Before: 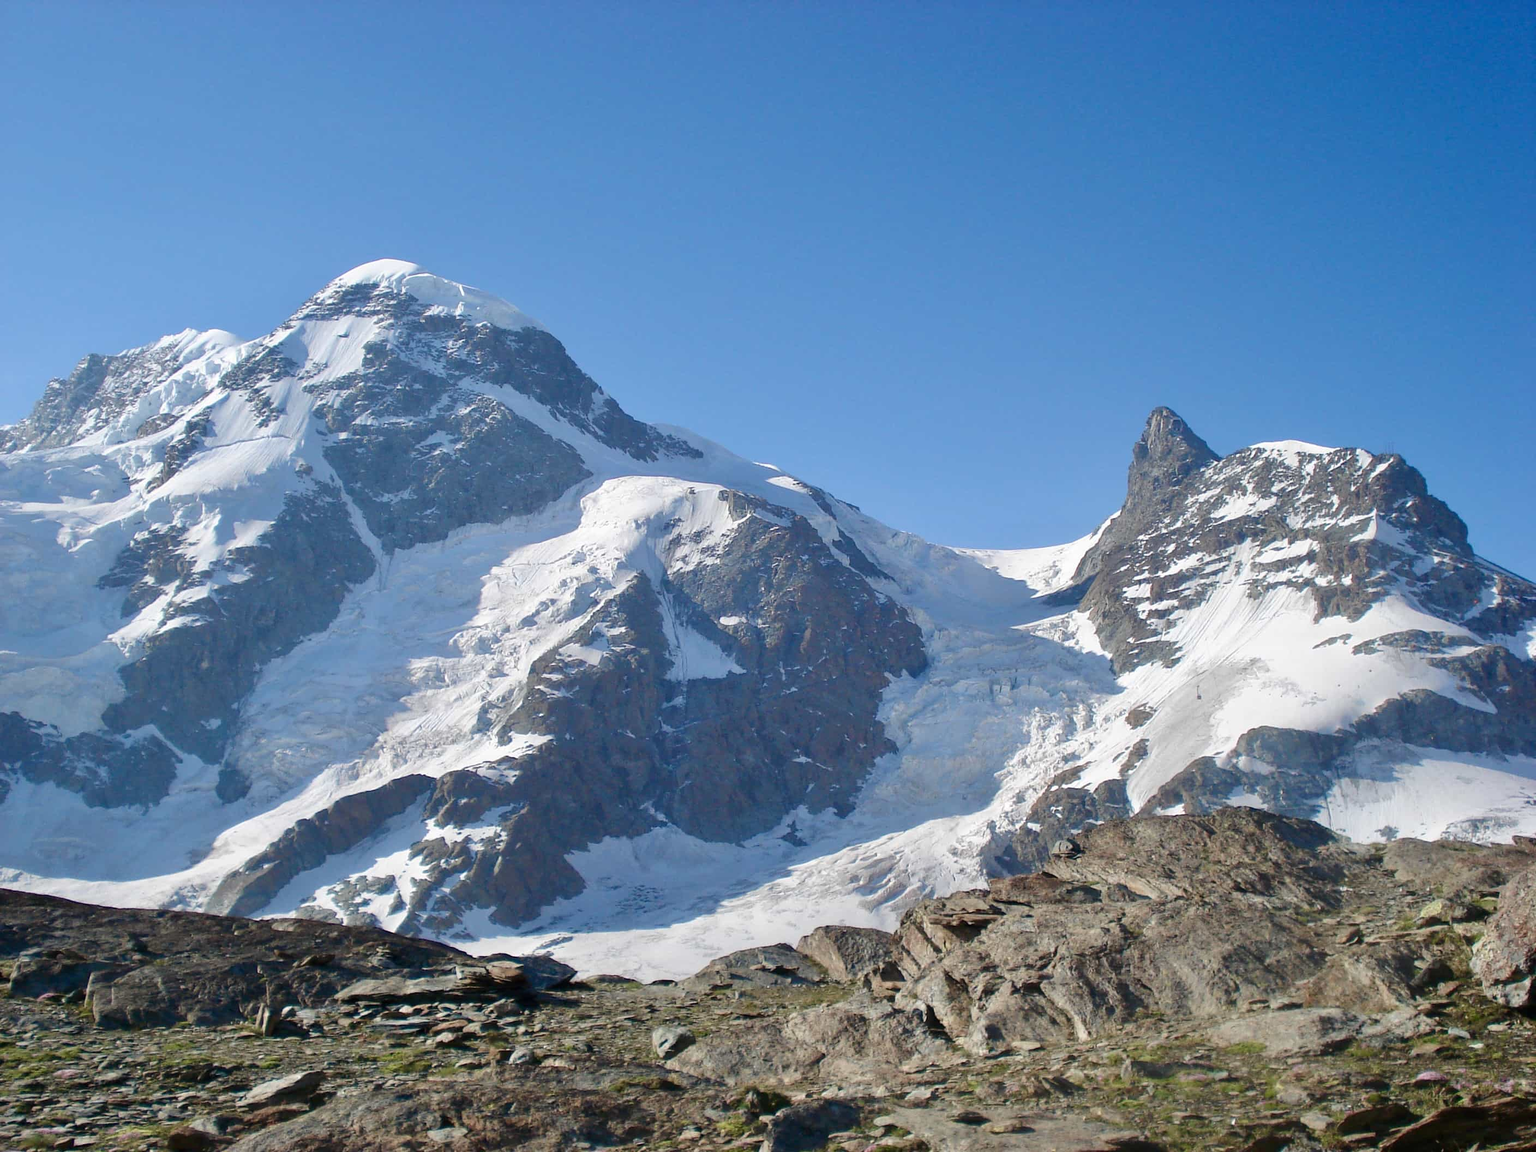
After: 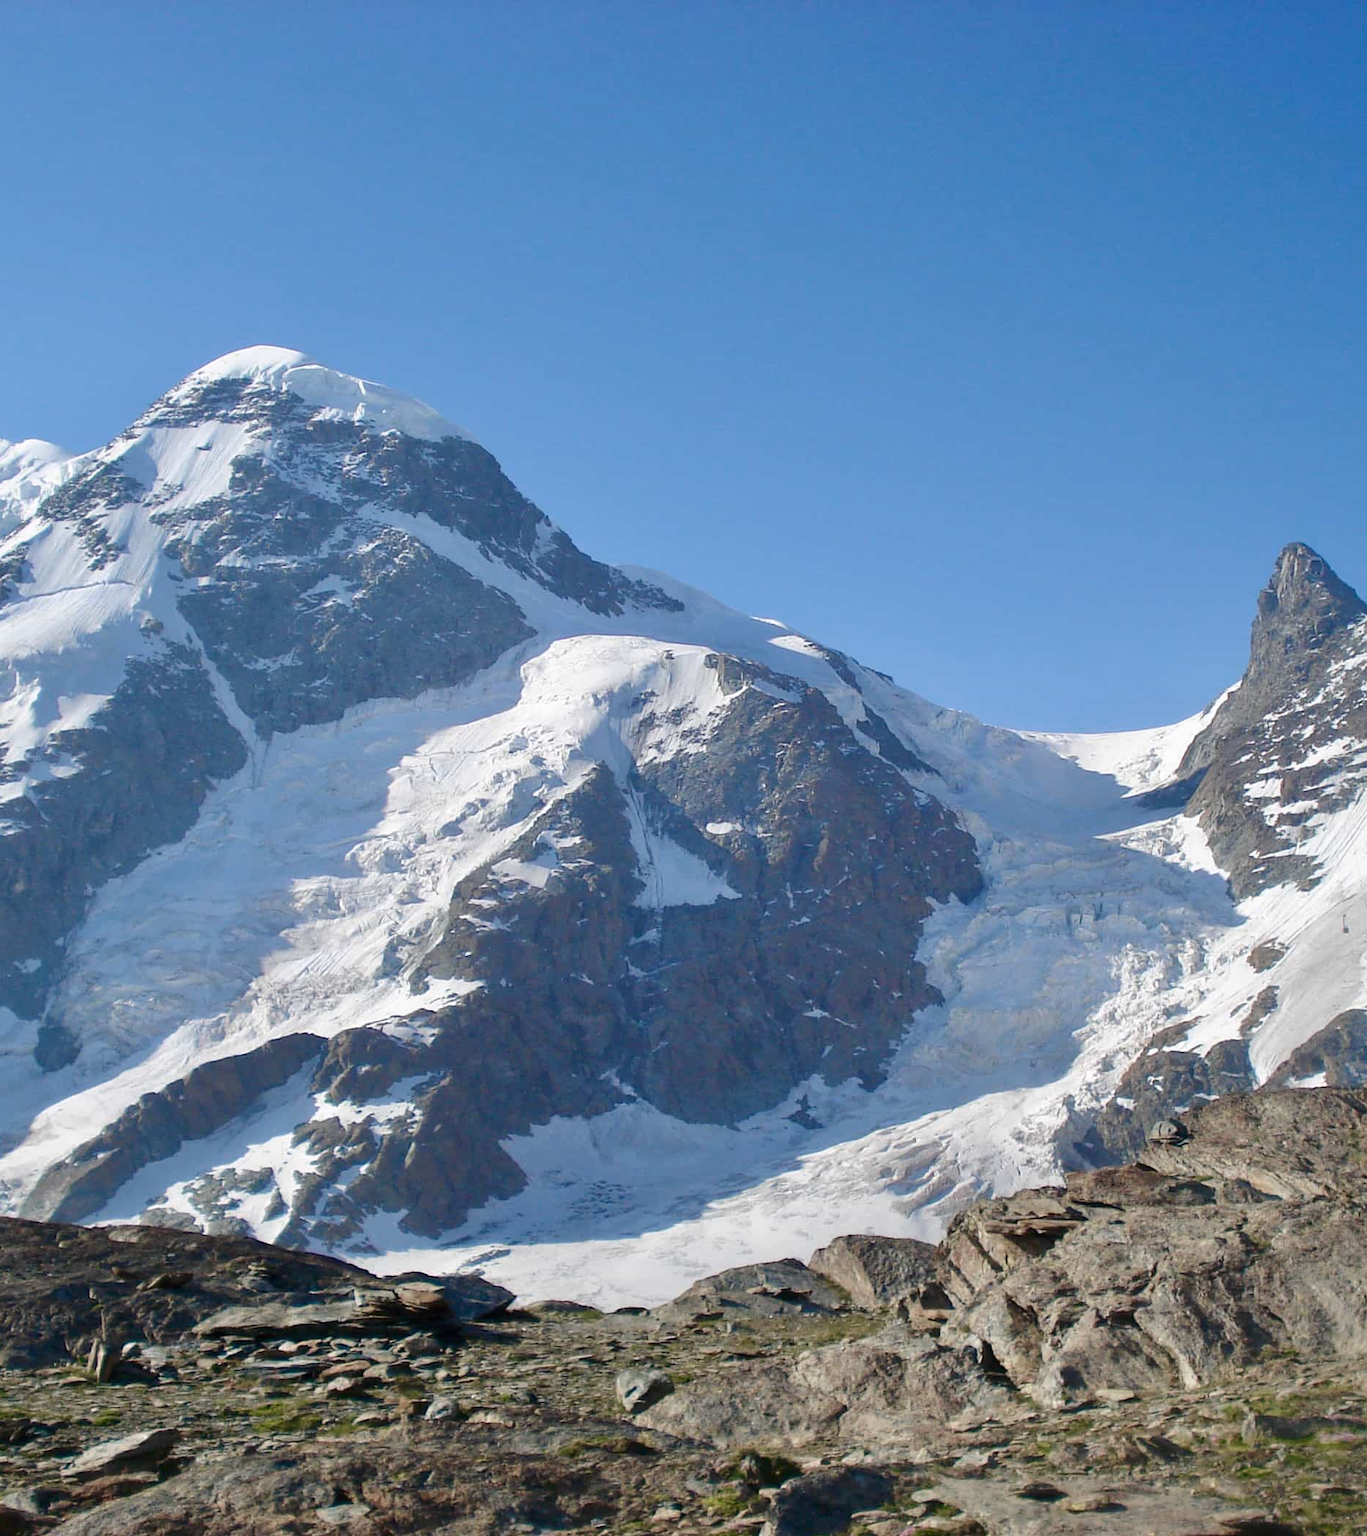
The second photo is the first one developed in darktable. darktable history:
crop and rotate: left 12.412%, right 20.838%
color zones: curves: ch0 [(0.25, 0.5) (0.347, 0.092) (0.75, 0.5)]; ch1 [(0.25, 0.5) (0.33, 0.51) (0.75, 0.5)]
